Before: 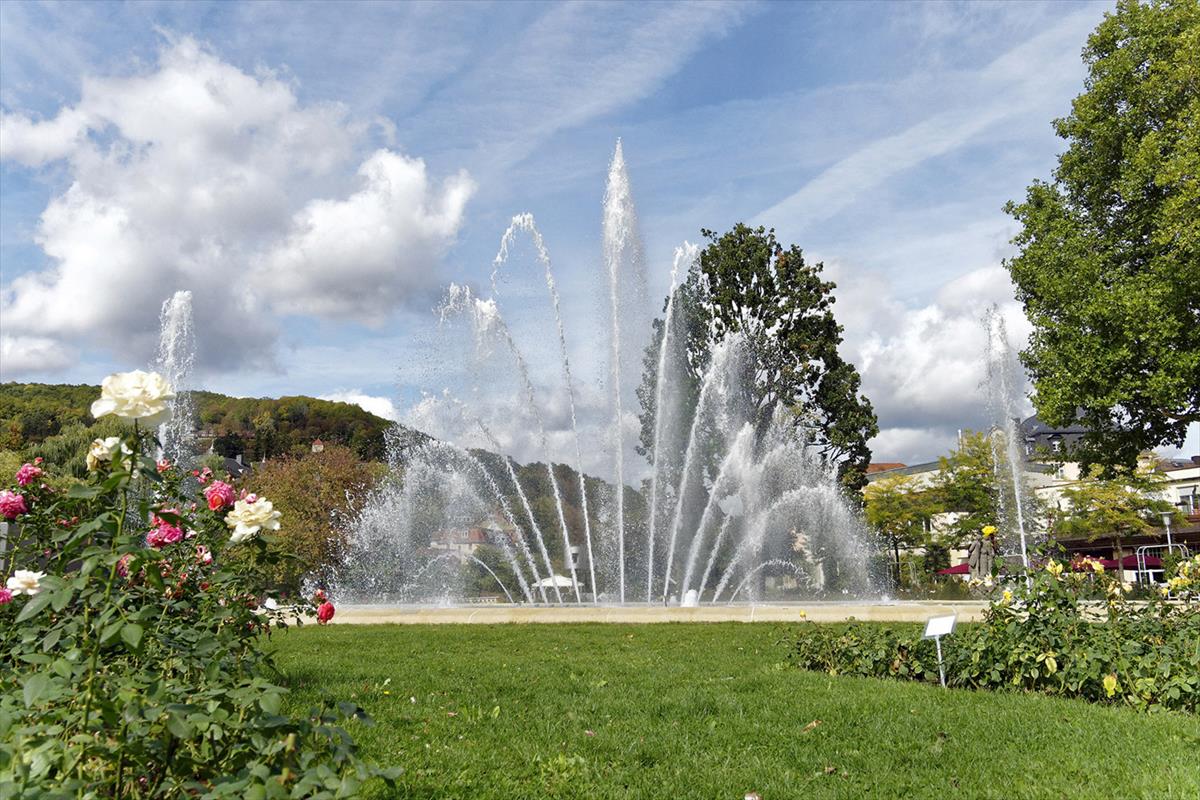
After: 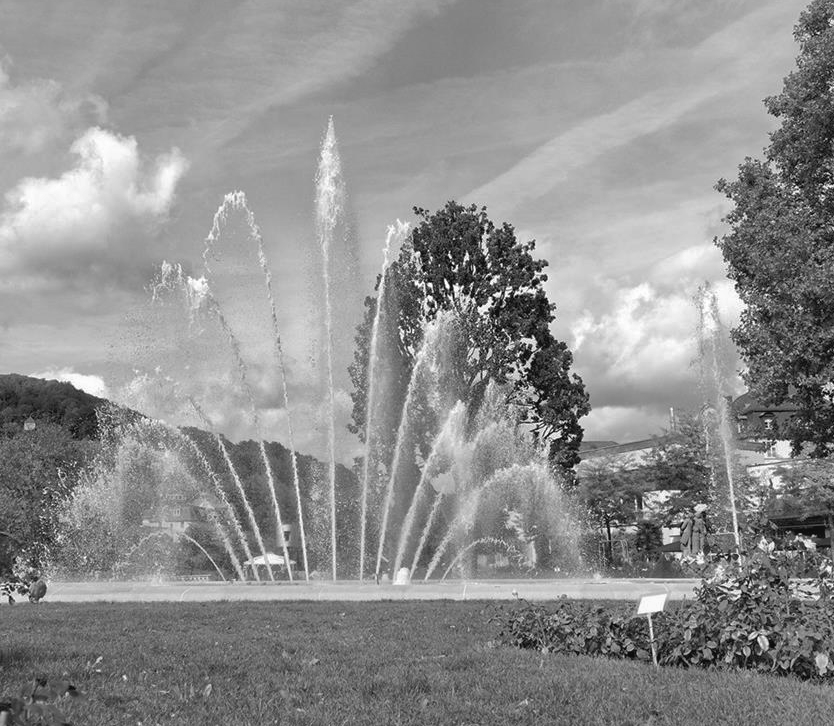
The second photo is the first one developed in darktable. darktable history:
shadows and highlights: on, module defaults
monochrome: size 1
color balance: lift [1, 1.015, 1.004, 0.985], gamma [1, 0.958, 0.971, 1.042], gain [1, 0.956, 0.977, 1.044]
crop and rotate: left 24.034%, top 2.838%, right 6.406%, bottom 6.299%
